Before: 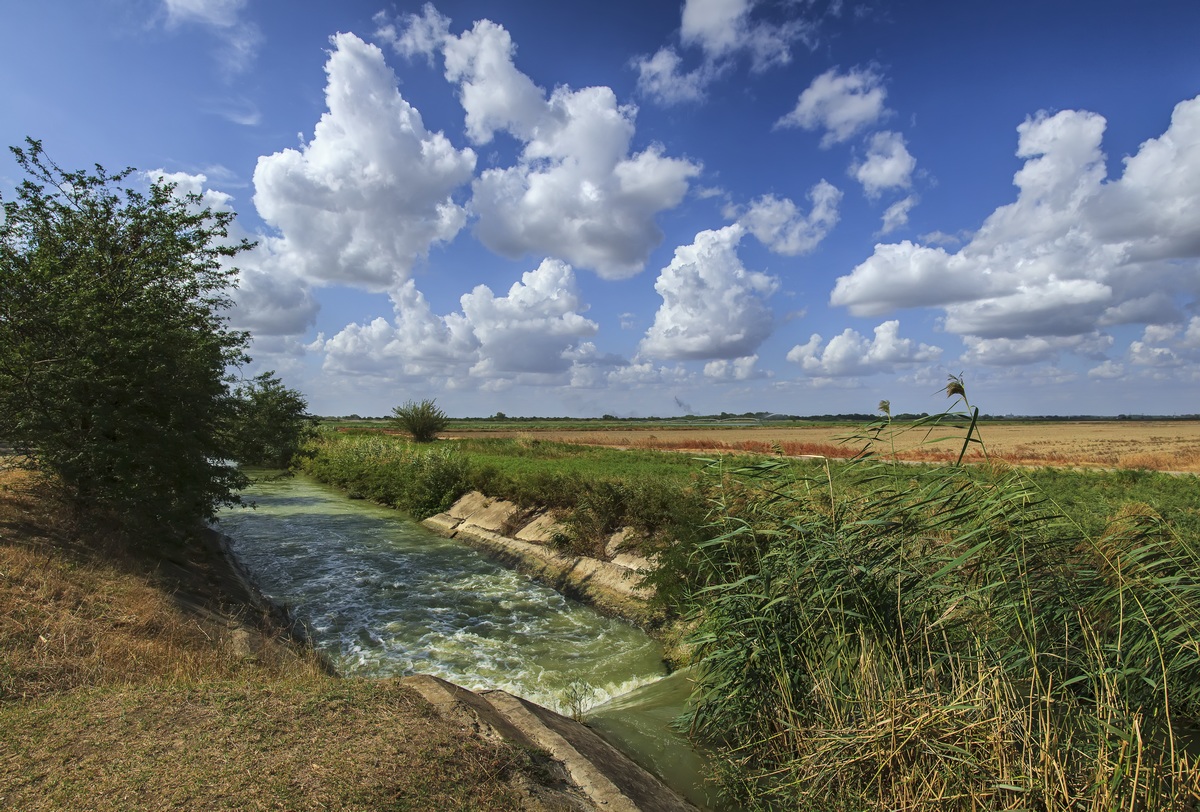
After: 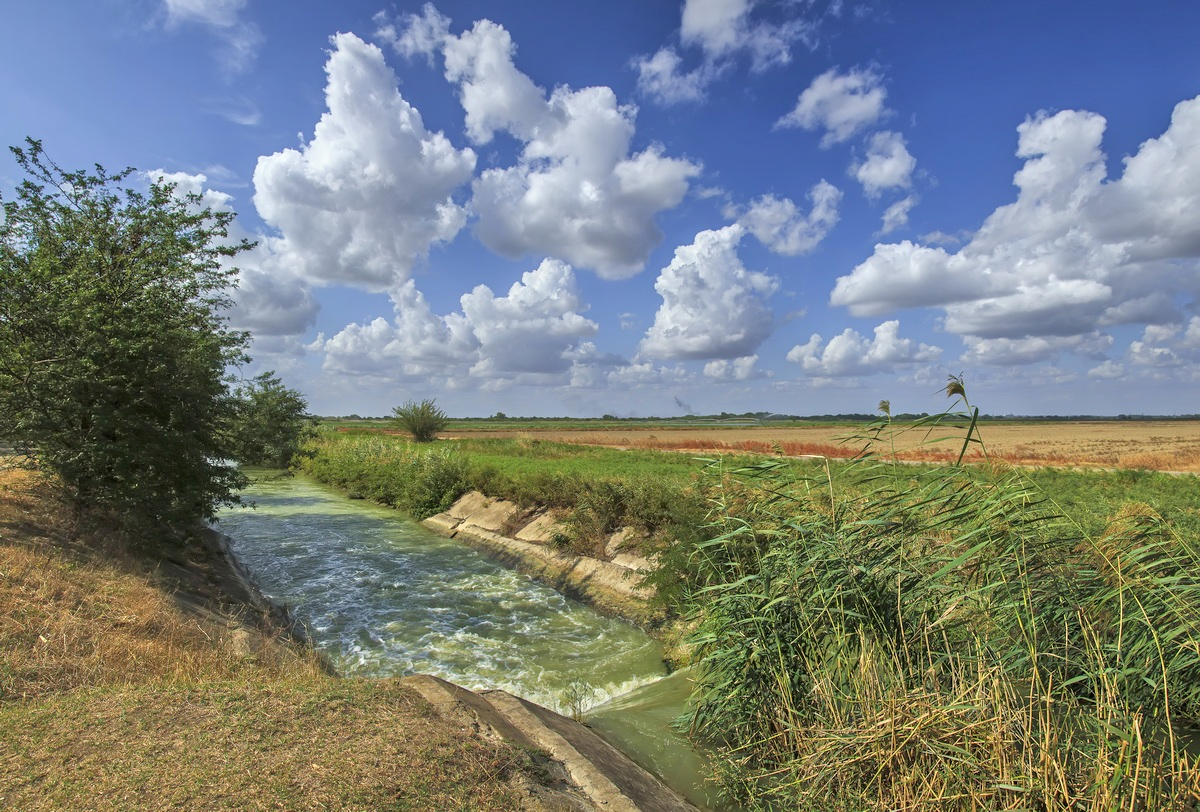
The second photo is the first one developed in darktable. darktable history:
tone equalizer: -7 EV 0.153 EV, -6 EV 0.562 EV, -5 EV 1.18 EV, -4 EV 1.33 EV, -3 EV 1.14 EV, -2 EV 0.6 EV, -1 EV 0.147 EV
